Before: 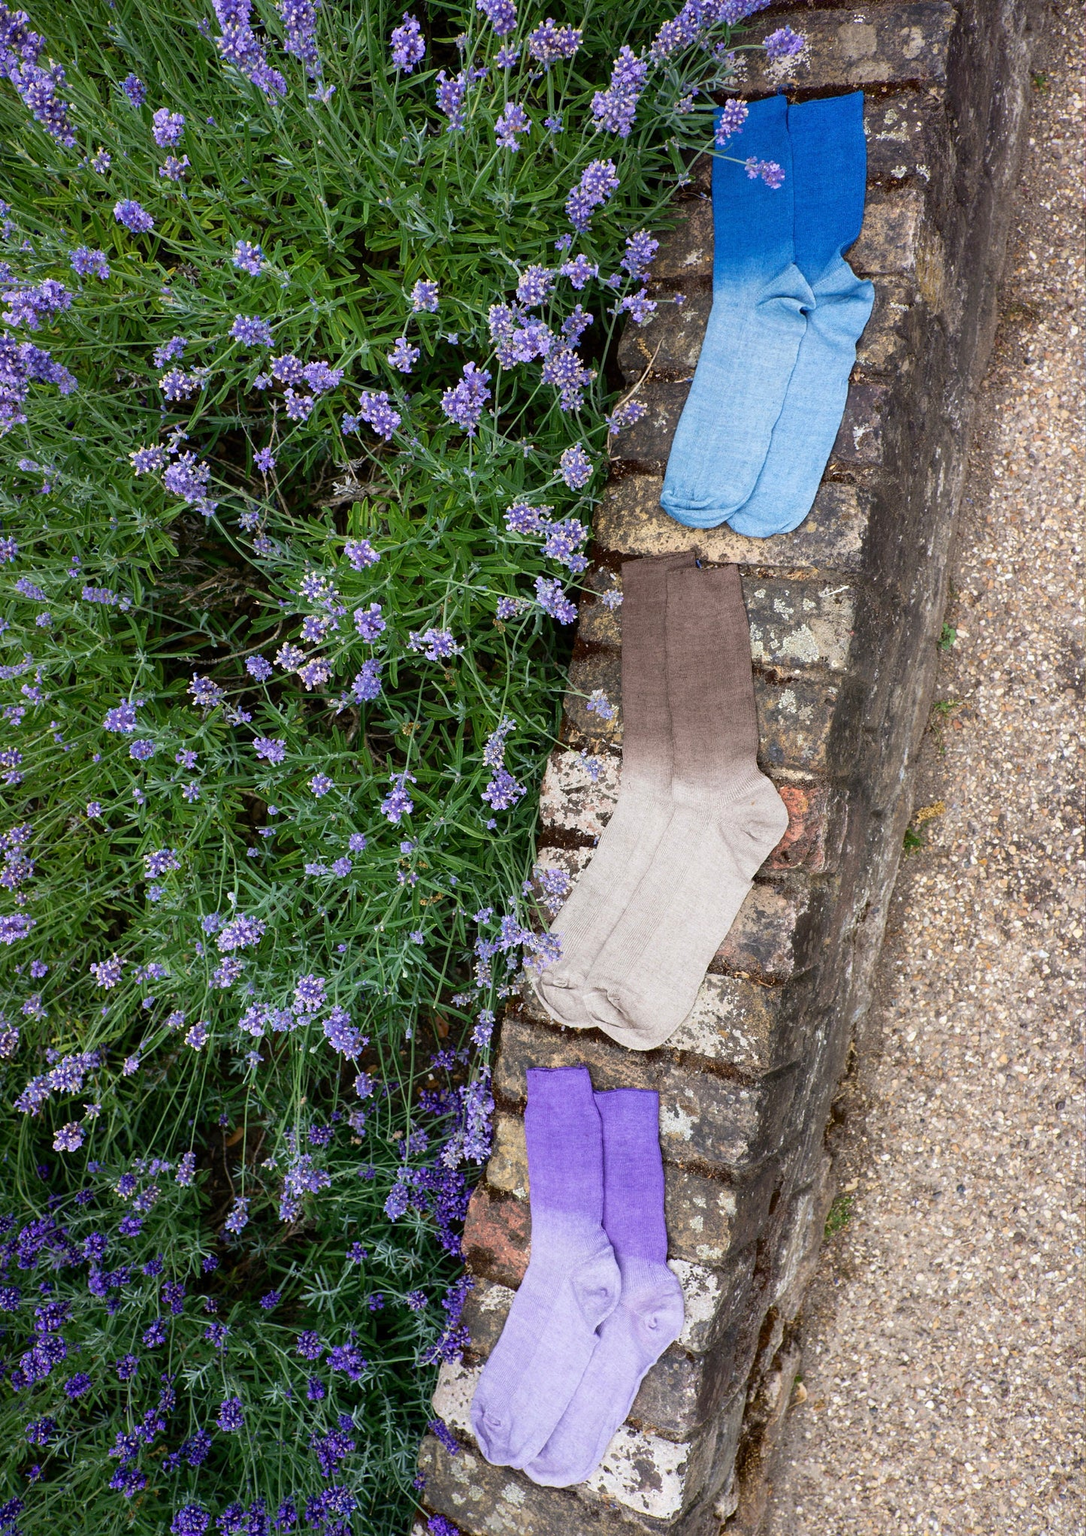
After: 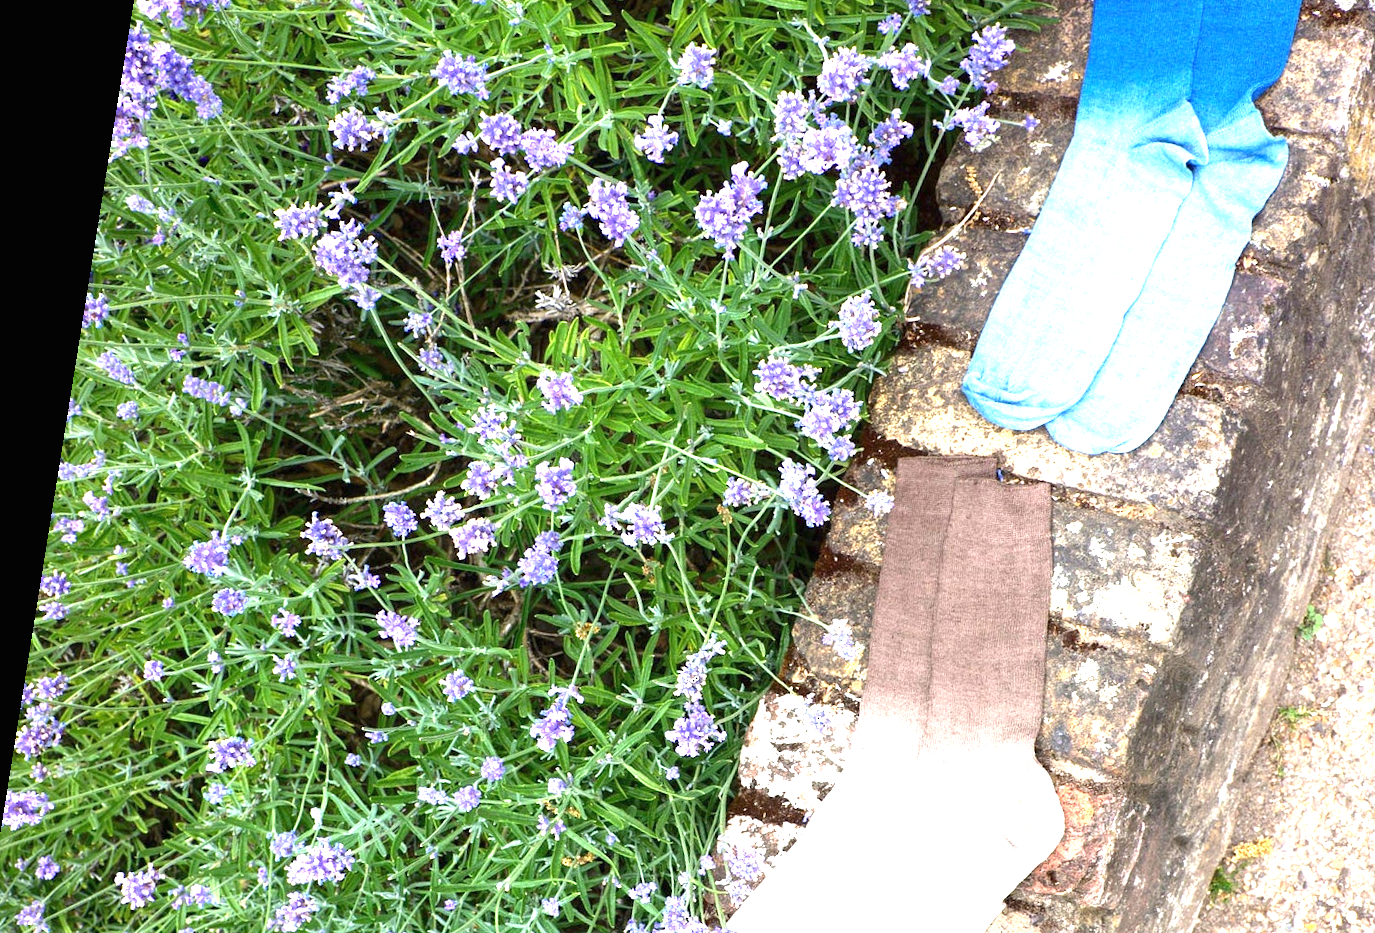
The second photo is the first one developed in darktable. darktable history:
exposure: black level correction 0, exposure 1.675 EV, compensate exposure bias true, compensate highlight preservation false
rotate and perspective: rotation 9.12°, automatic cropping off
crop: left 7.036%, top 18.398%, right 14.379%, bottom 40.043%
